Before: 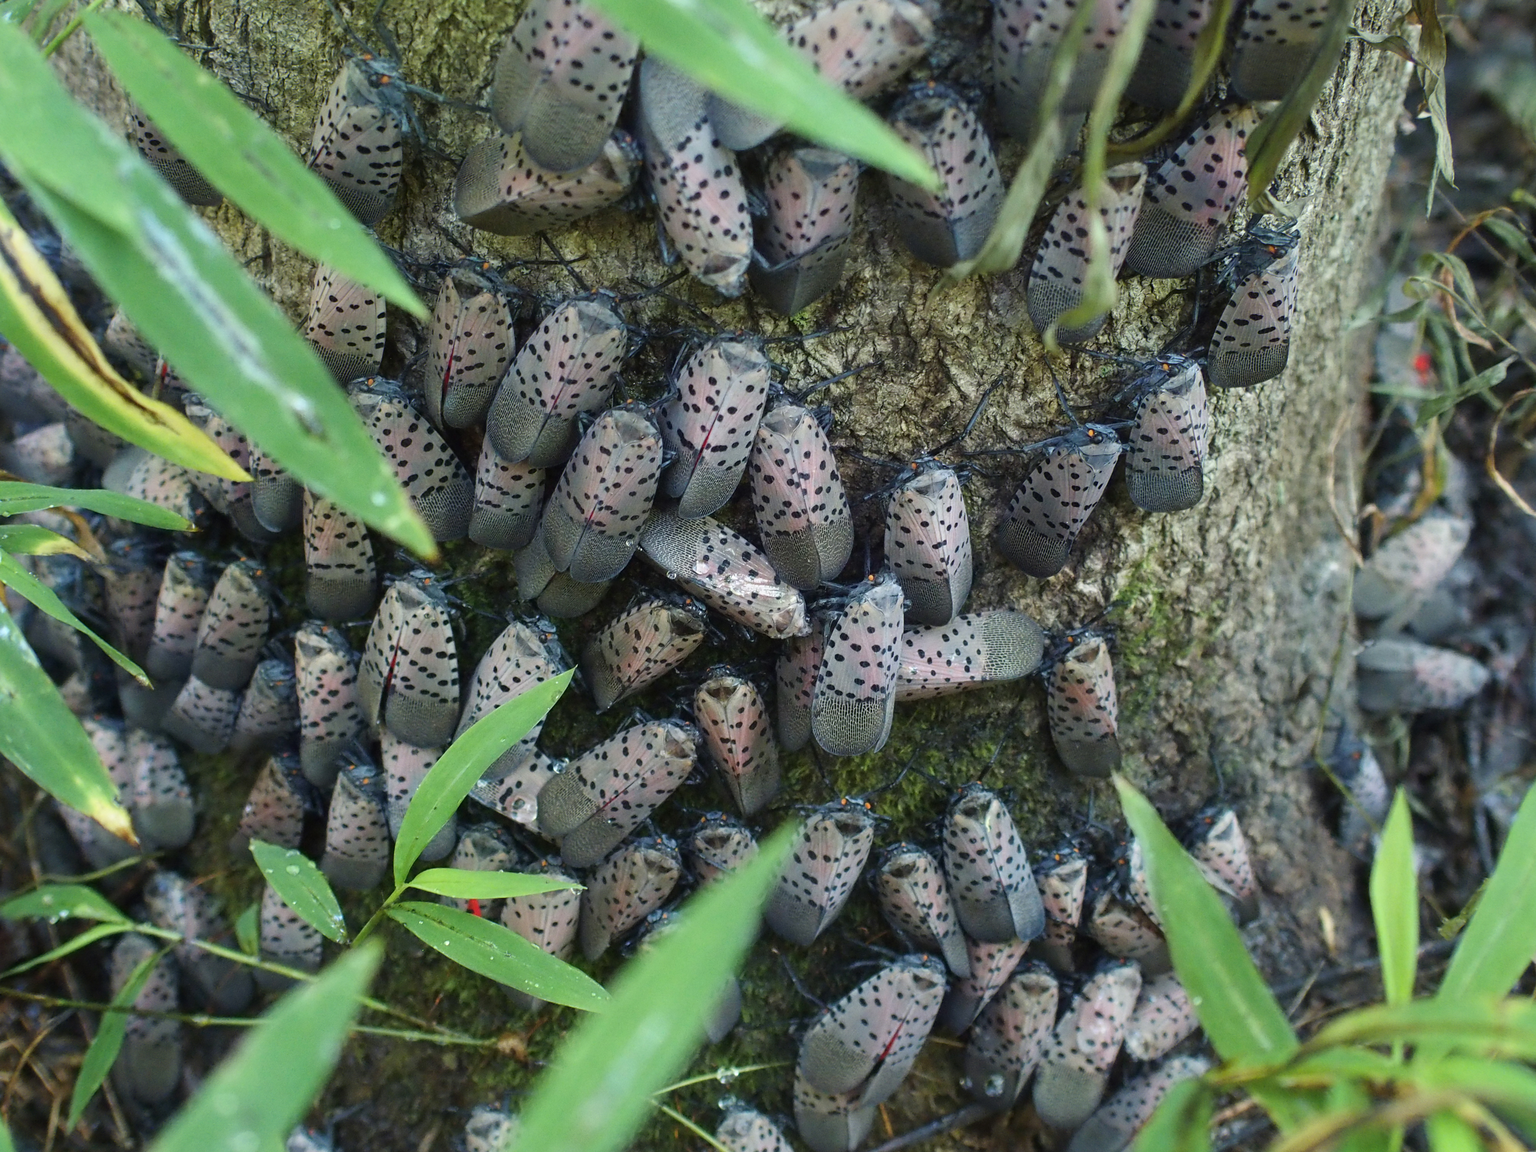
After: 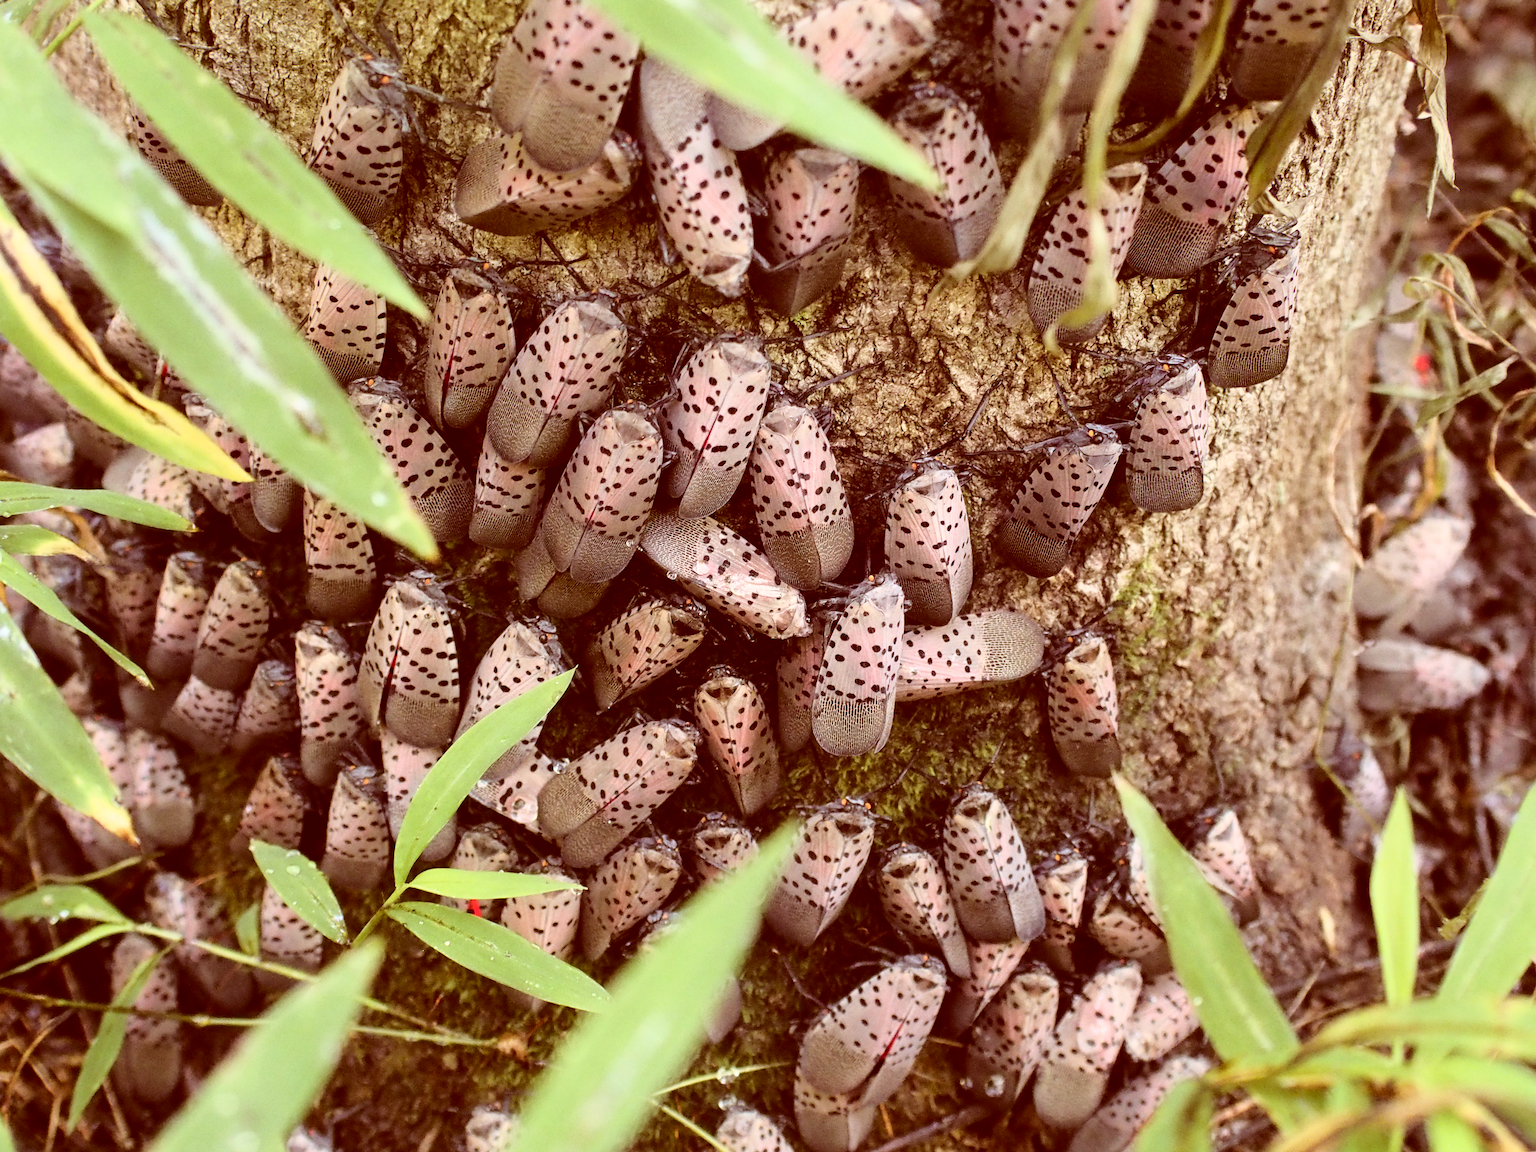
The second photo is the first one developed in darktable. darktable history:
base curve: curves: ch0 [(0, 0) (0.028, 0.03) (0.121, 0.232) (0.46, 0.748) (0.859, 0.968) (1, 1)]
color correction: highlights a* 9.45, highlights b* 9.04, shadows a* 39.8, shadows b* 39.68, saturation 0.816
